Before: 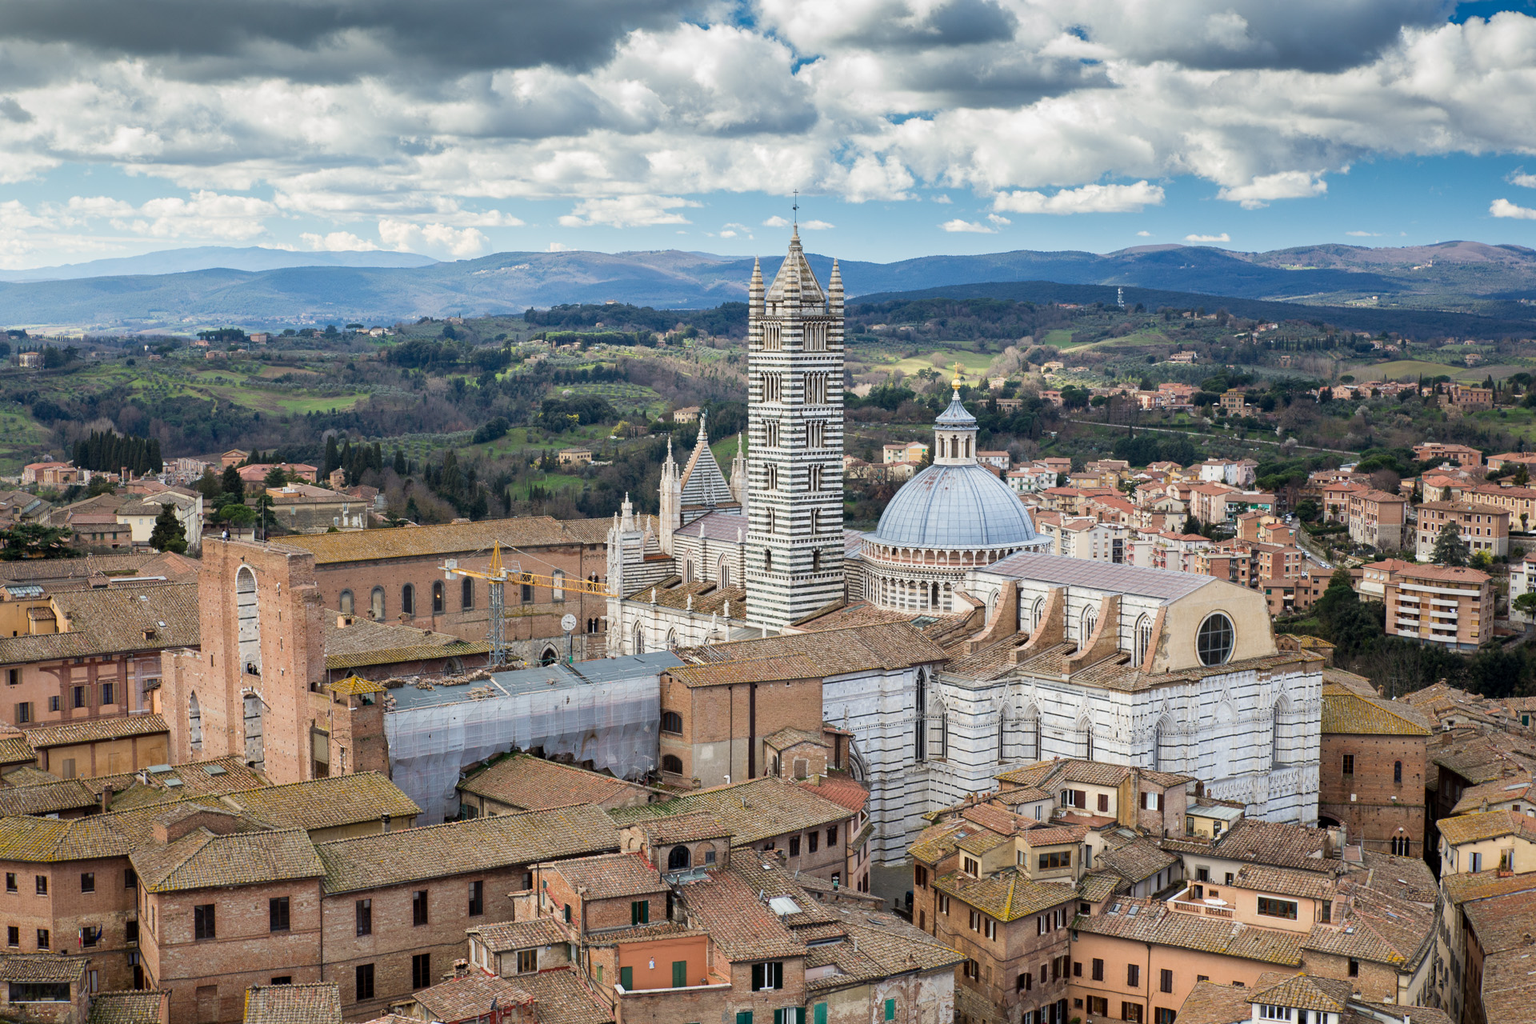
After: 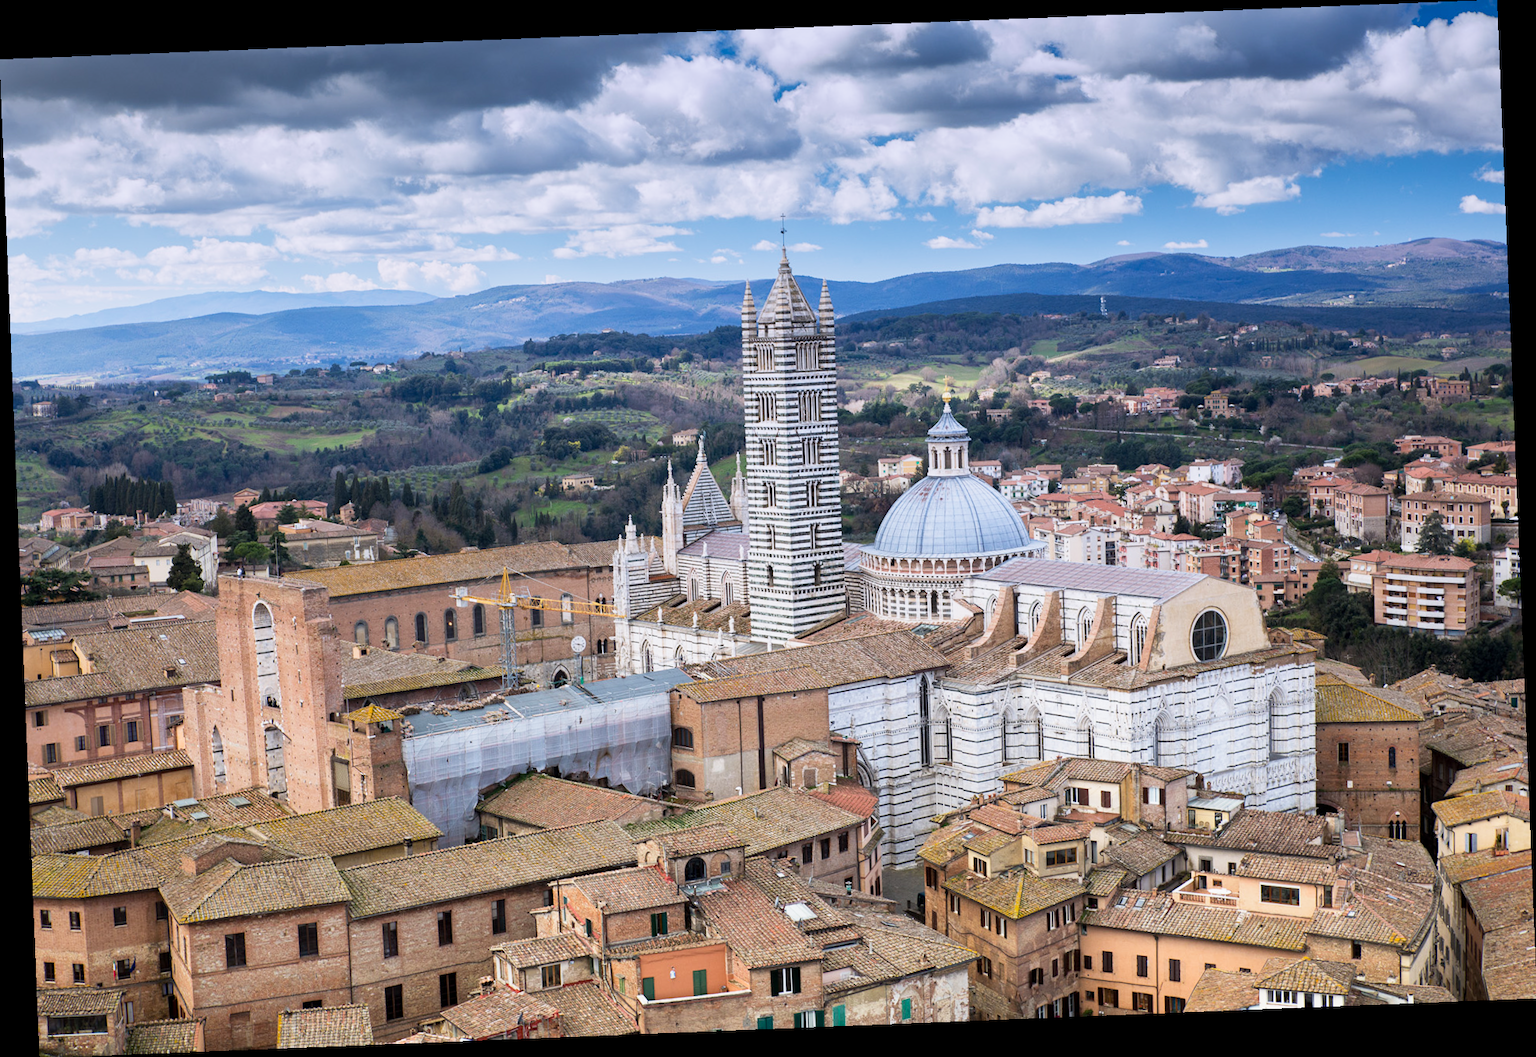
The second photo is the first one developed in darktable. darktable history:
base curve: curves: ch0 [(0, 0) (0.579, 0.807) (1, 1)], preserve colors none
rotate and perspective: rotation -2.29°, automatic cropping off
graduated density: hue 238.83°, saturation 50%
